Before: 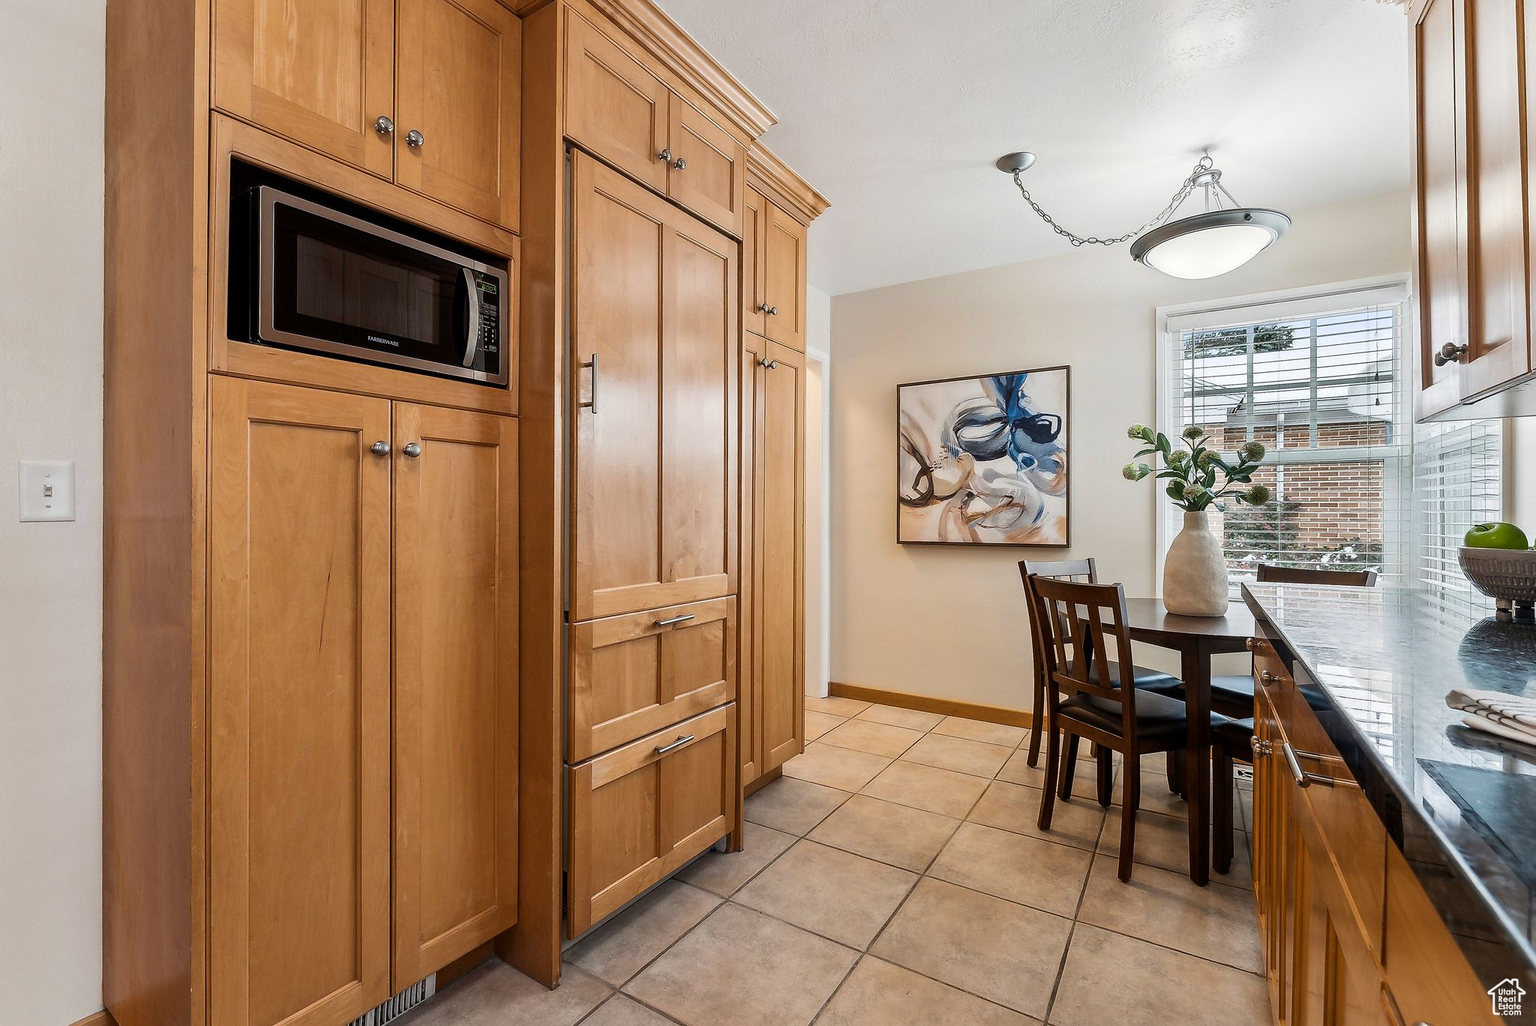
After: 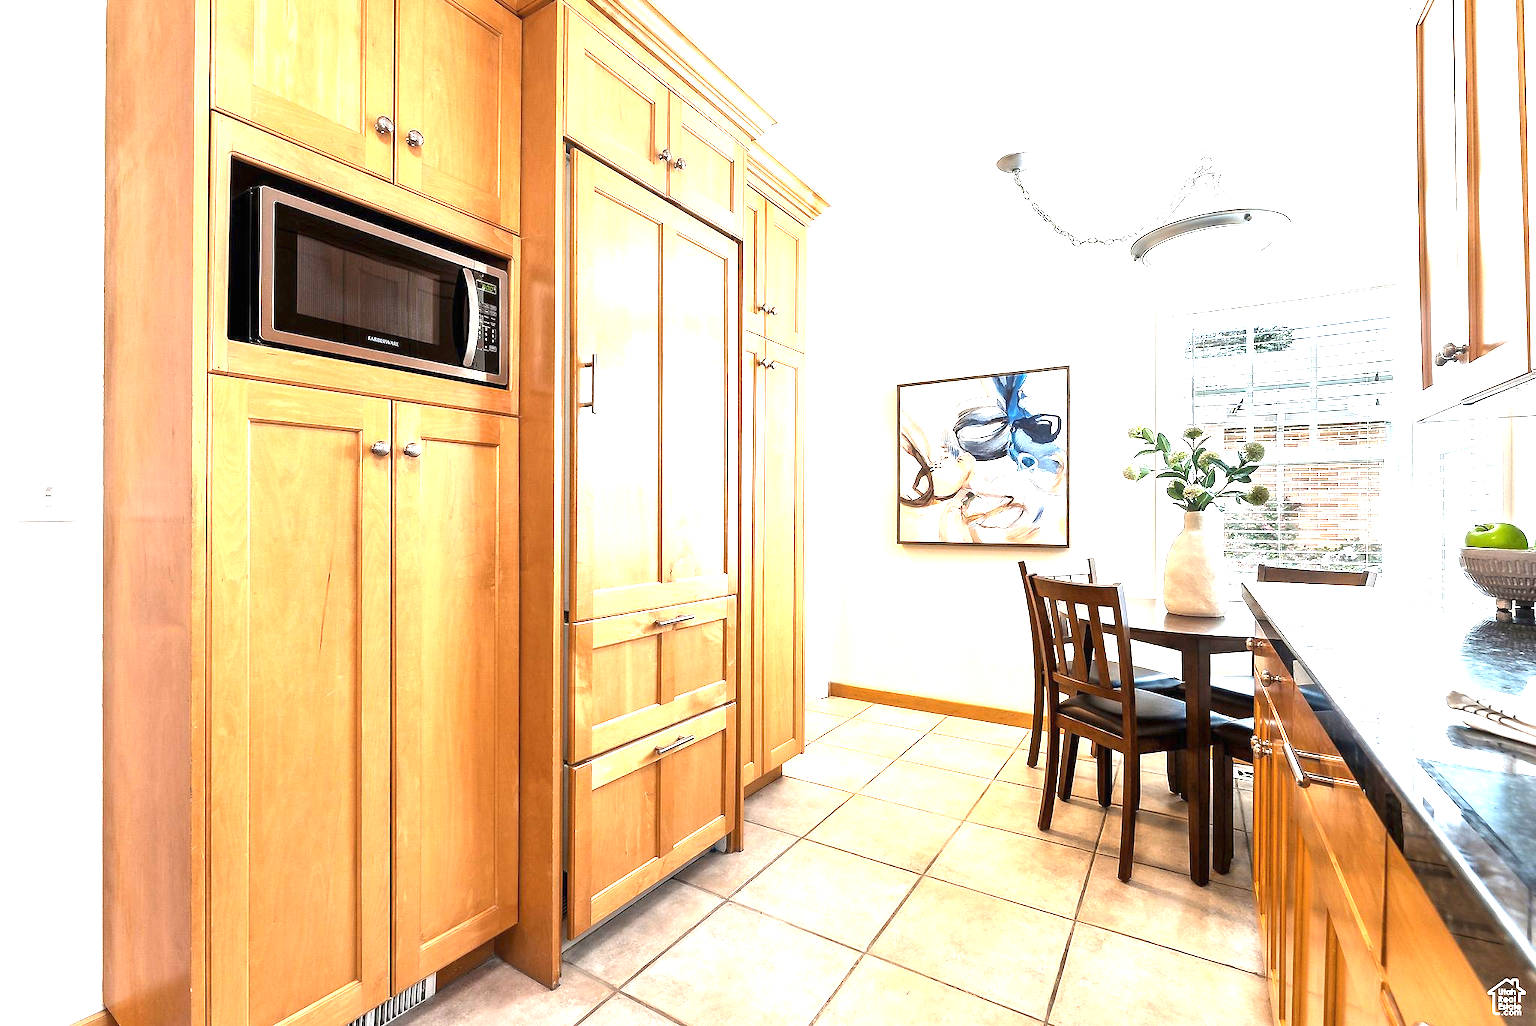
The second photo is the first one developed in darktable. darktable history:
exposure: black level correction 0, exposure 1.955 EV, compensate exposure bias true, compensate highlight preservation false
